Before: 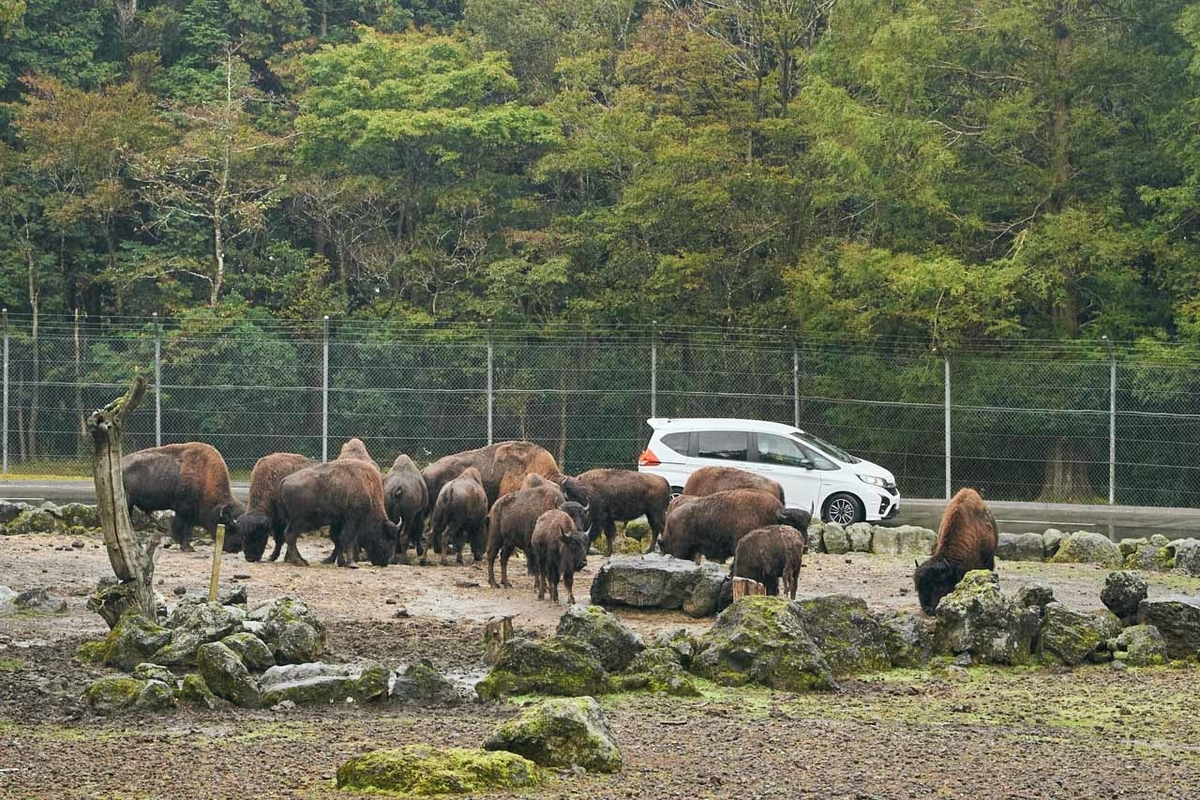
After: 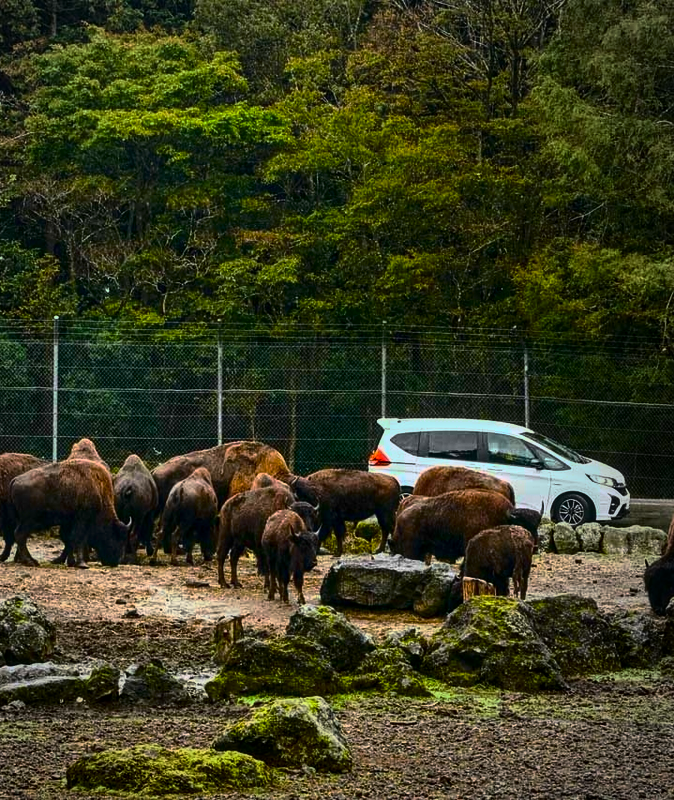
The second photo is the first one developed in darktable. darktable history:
crop and rotate: left 22.579%, right 21.195%
contrast brightness saturation: contrast 0.313, brightness -0.067, saturation 0.171
vignetting: fall-off start 67.71%, fall-off radius 67.64%, center (-0.148, 0.02), automatic ratio true
local contrast: on, module defaults
base curve: curves: ch0 [(0, 0) (0.841, 0.609) (1, 1)], preserve colors none
tone curve: curves: ch0 [(0, 0) (0.091, 0.075) (0.409, 0.457) (0.733, 0.82) (0.844, 0.908) (0.909, 0.942) (1, 0.973)]; ch1 [(0, 0) (0.437, 0.404) (0.5, 0.5) (0.529, 0.556) (0.58, 0.606) (0.616, 0.654) (1, 1)]; ch2 [(0, 0) (0.442, 0.415) (0.5, 0.5) (0.535, 0.557) (0.585, 0.62) (1, 1)], color space Lab, linked channels, preserve colors none
color balance rgb: linear chroma grading › global chroma 42.06%, perceptual saturation grading › global saturation 19.786%, global vibrance 20%
